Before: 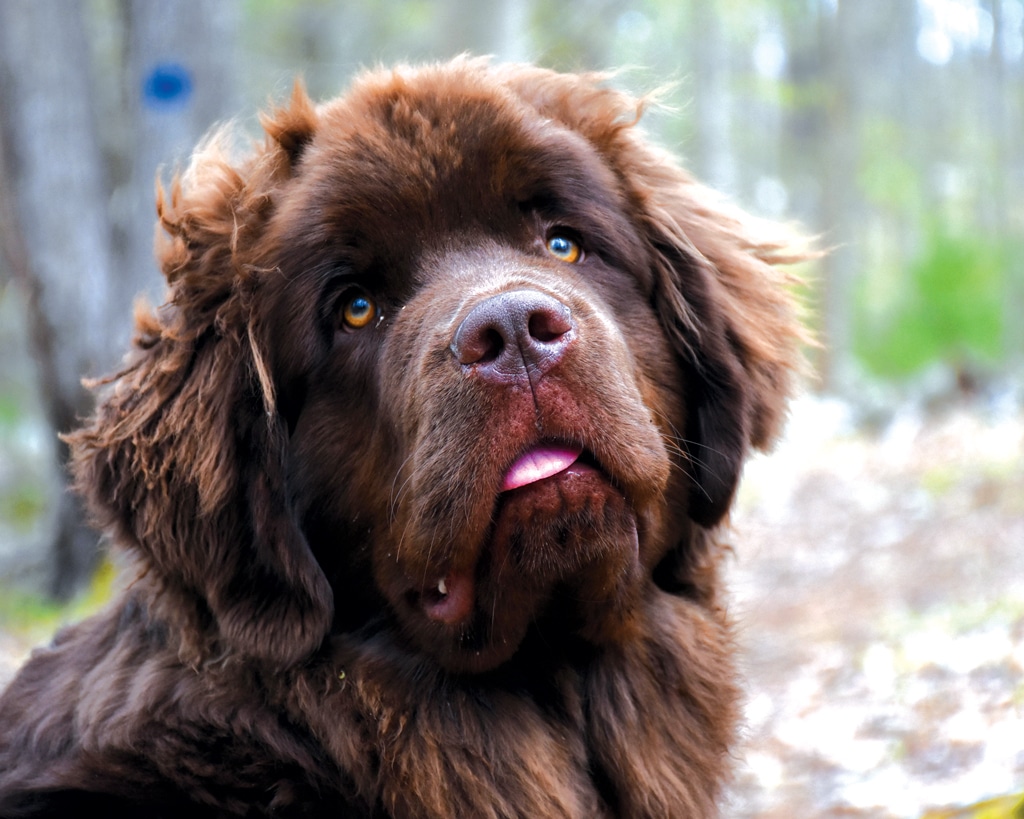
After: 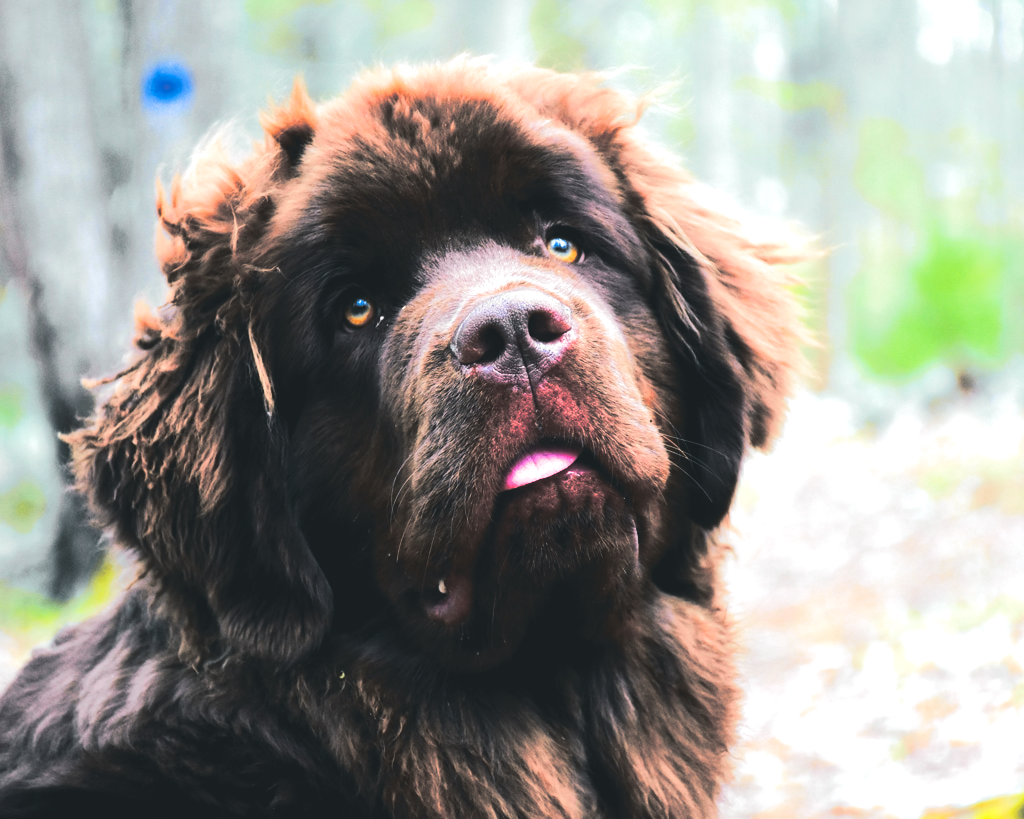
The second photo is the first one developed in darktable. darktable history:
tone curve: curves: ch0 [(0, 0.11) (0.181, 0.223) (0.405, 0.46) (0.456, 0.528) (0.634, 0.728) (0.877, 0.89) (0.984, 0.935)]; ch1 [(0, 0.052) (0.443, 0.43) (0.492, 0.485) (0.566, 0.579) (0.595, 0.625) (0.608, 0.654) (0.65, 0.708) (1, 0.961)]; ch2 [(0, 0) (0.33, 0.301) (0.421, 0.443) (0.447, 0.489) (0.495, 0.492) (0.537, 0.57) (0.586, 0.591) (0.663, 0.686) (1, 1)], color space Lab, independent channels, preserve colors none
tone equalizer: -8 EV -0.75 EV, -7 EV -0.7 EV, -6 EV -0.6 EV, -5 EV -0.4 EV, -3 EV 0.4 EV, -2 EV 0.6 EV, -1 EV 0.7 EV, +0 EV 0.75 EV, edges refinement/feathering 500, mask exposure compensation -1.57 EV, preserve details no
split-toning: shadows › hue 201.6°, shadows › saturation 0.16, highlights › hue 50.4°, highlights › saturation 0.2, balance -49.9
